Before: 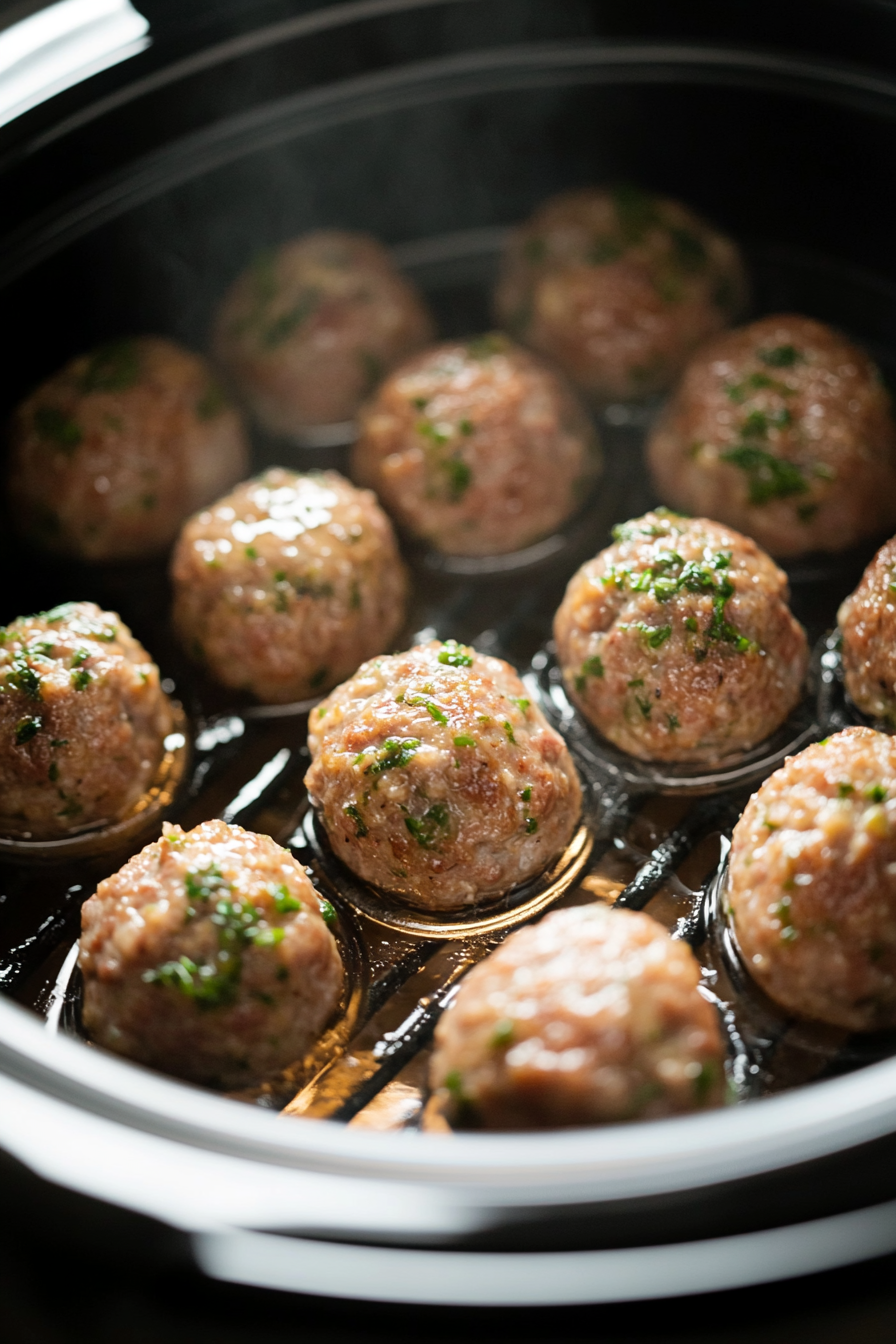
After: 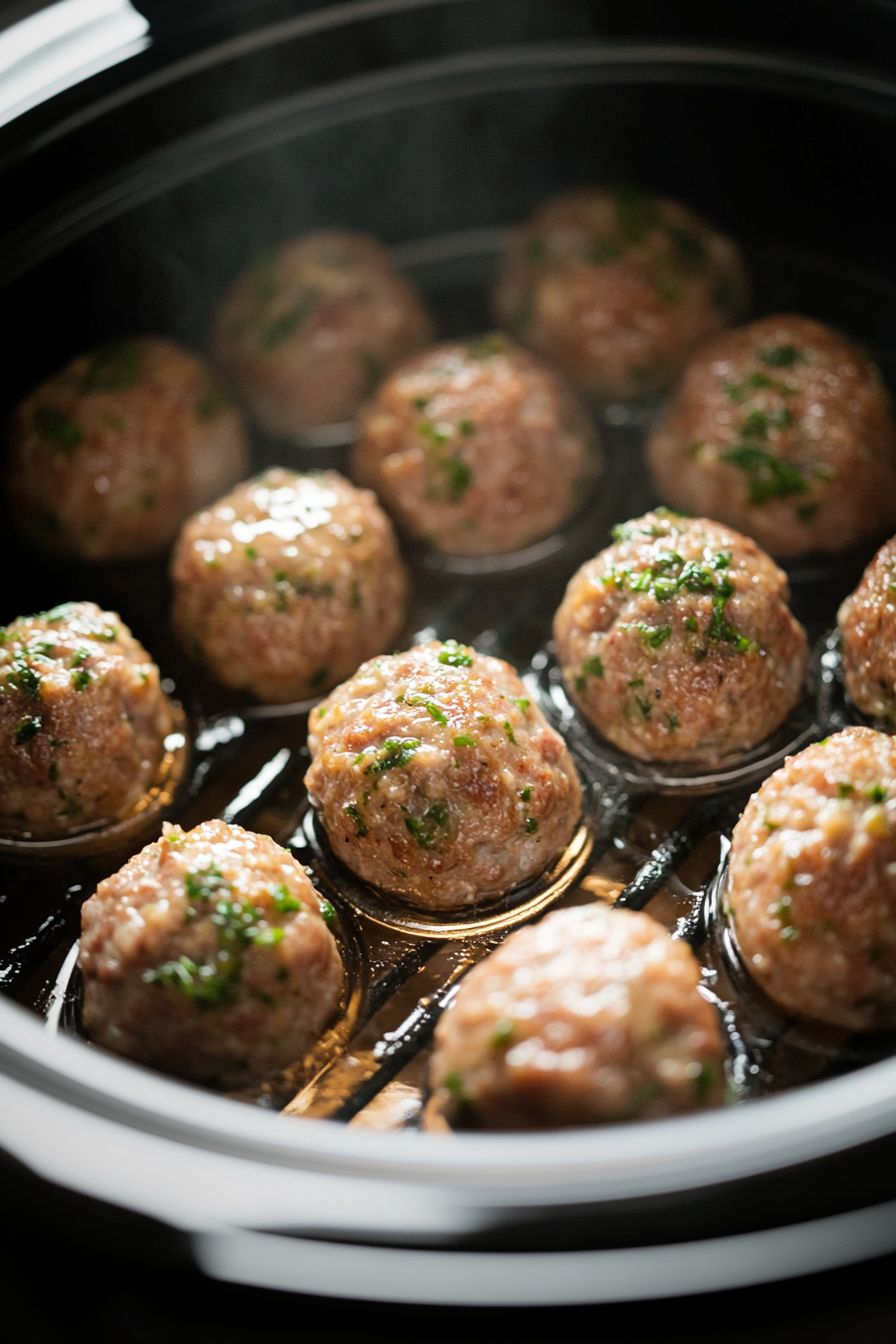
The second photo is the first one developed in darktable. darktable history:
vignetting: fall-off radius 60.83%, center (0.22, -0.239)
